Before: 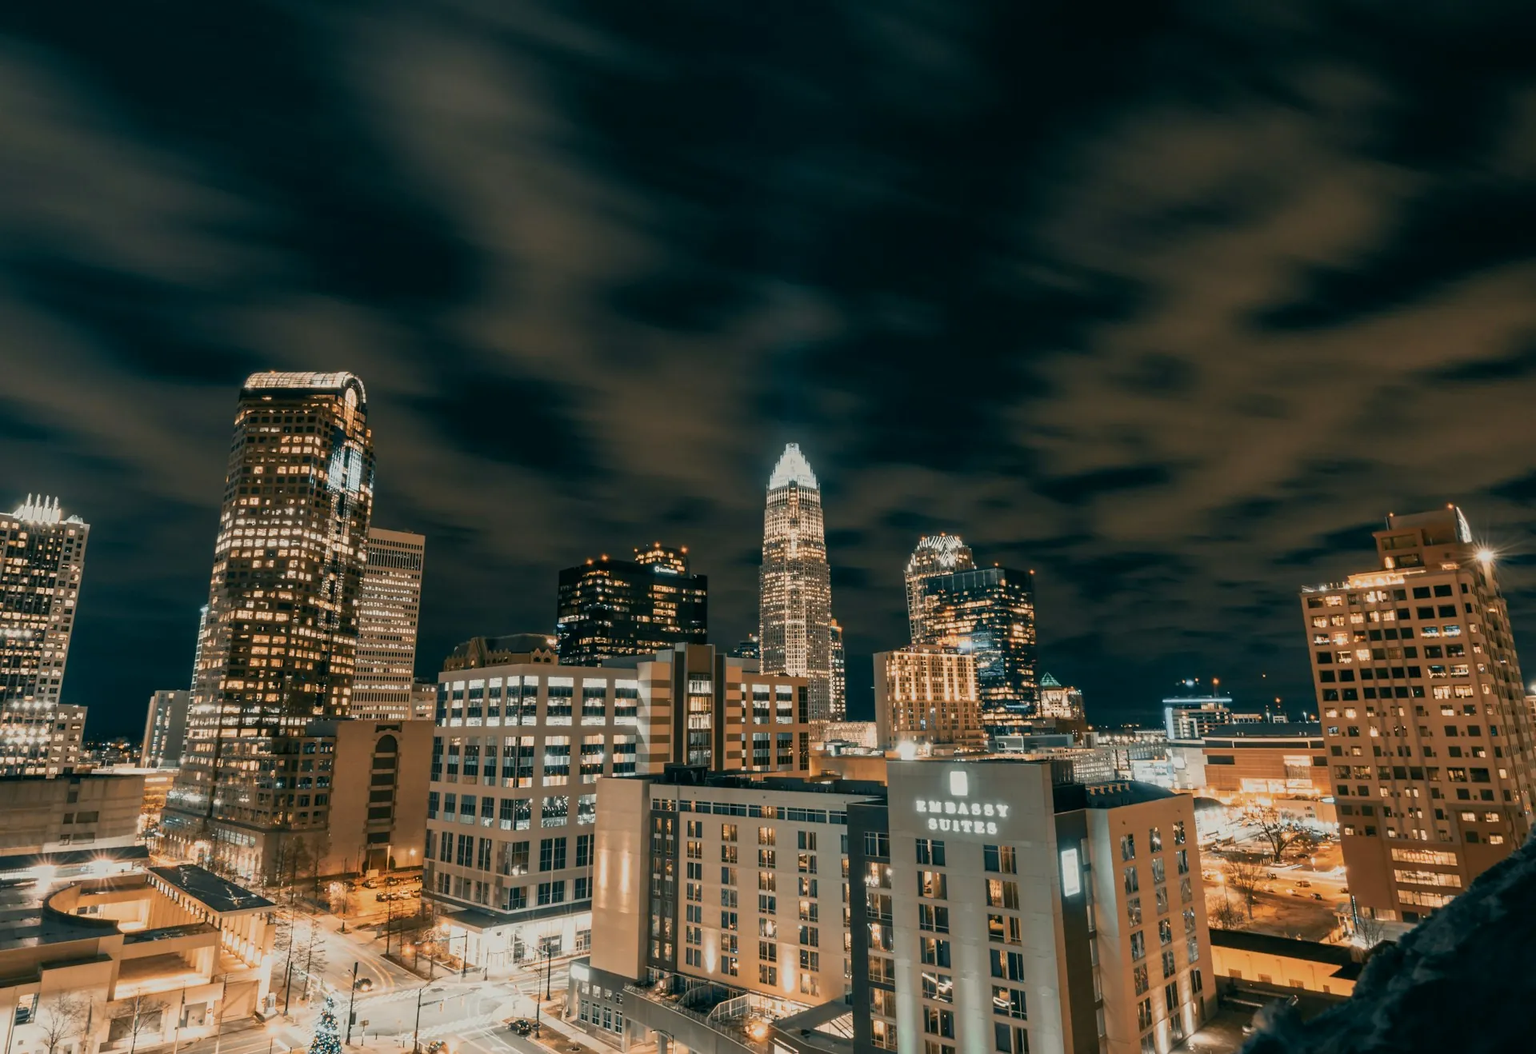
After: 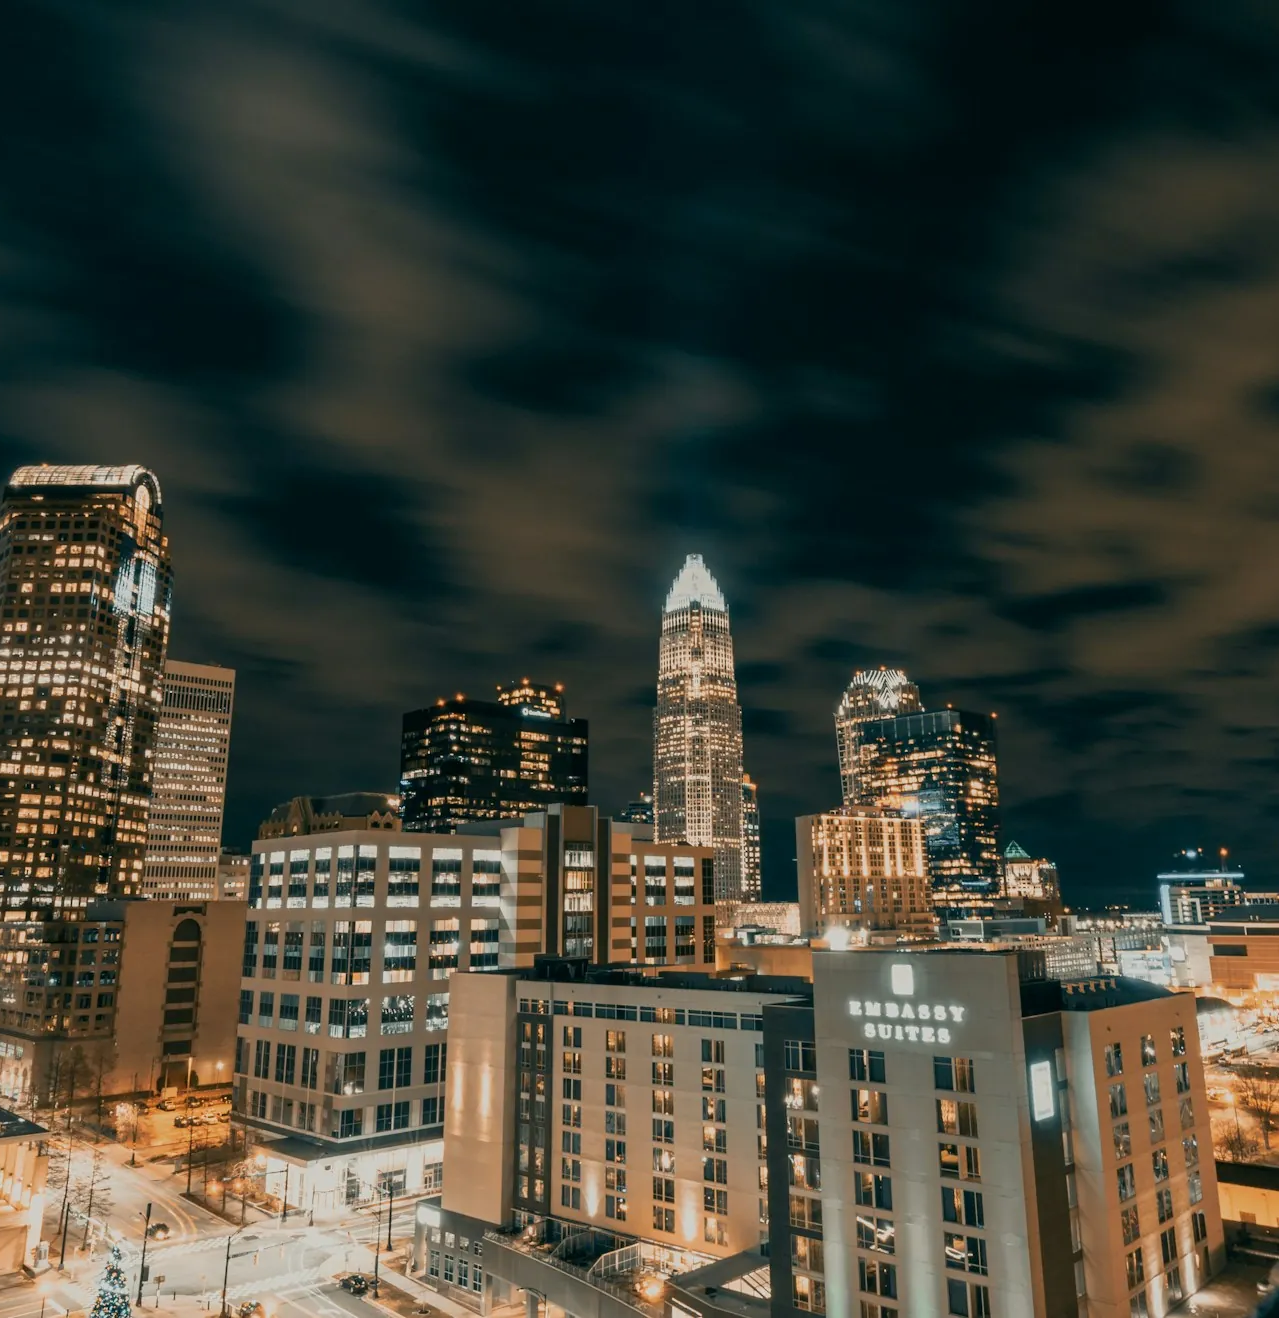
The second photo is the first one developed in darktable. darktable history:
crop: left 15.419%, right 17.914%
base curve: preserve colors none
